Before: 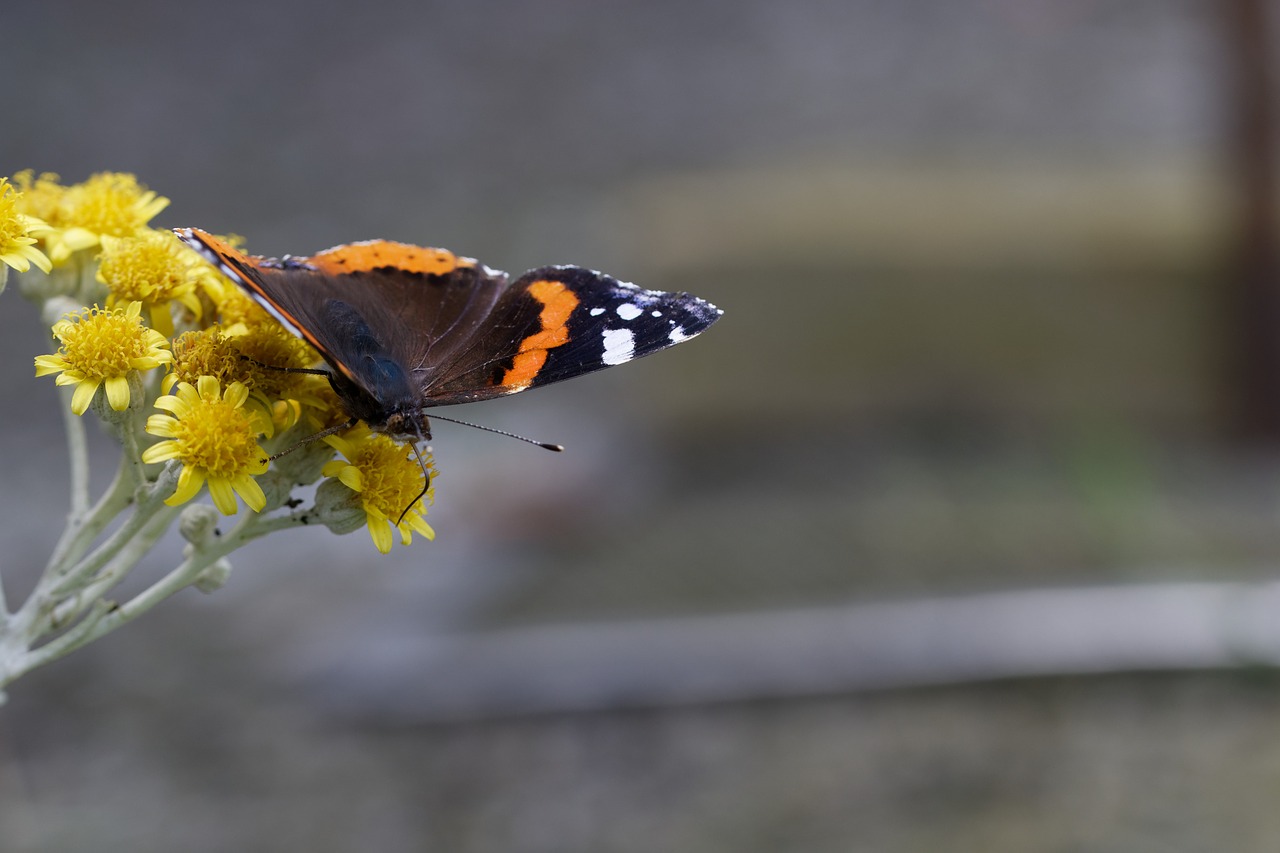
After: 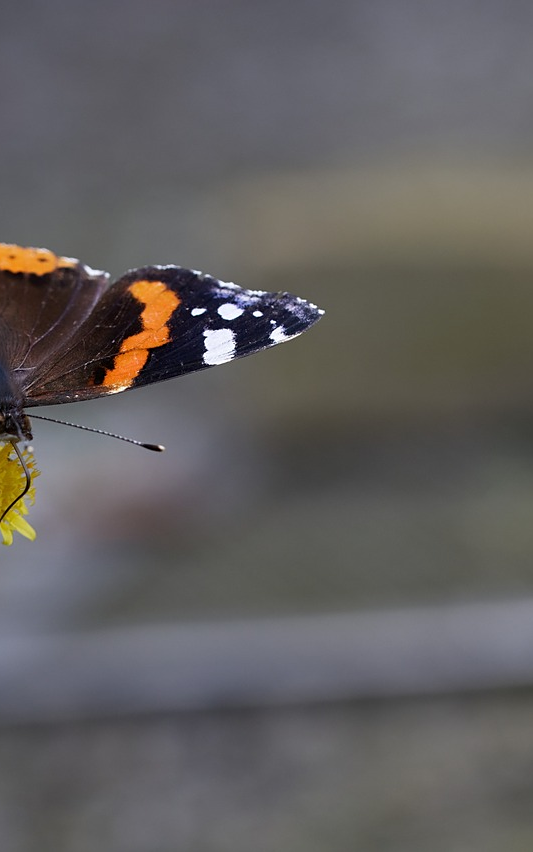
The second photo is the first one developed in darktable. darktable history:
crop: left 31.229%, right 27.105%
sharpen: amount 0.2
